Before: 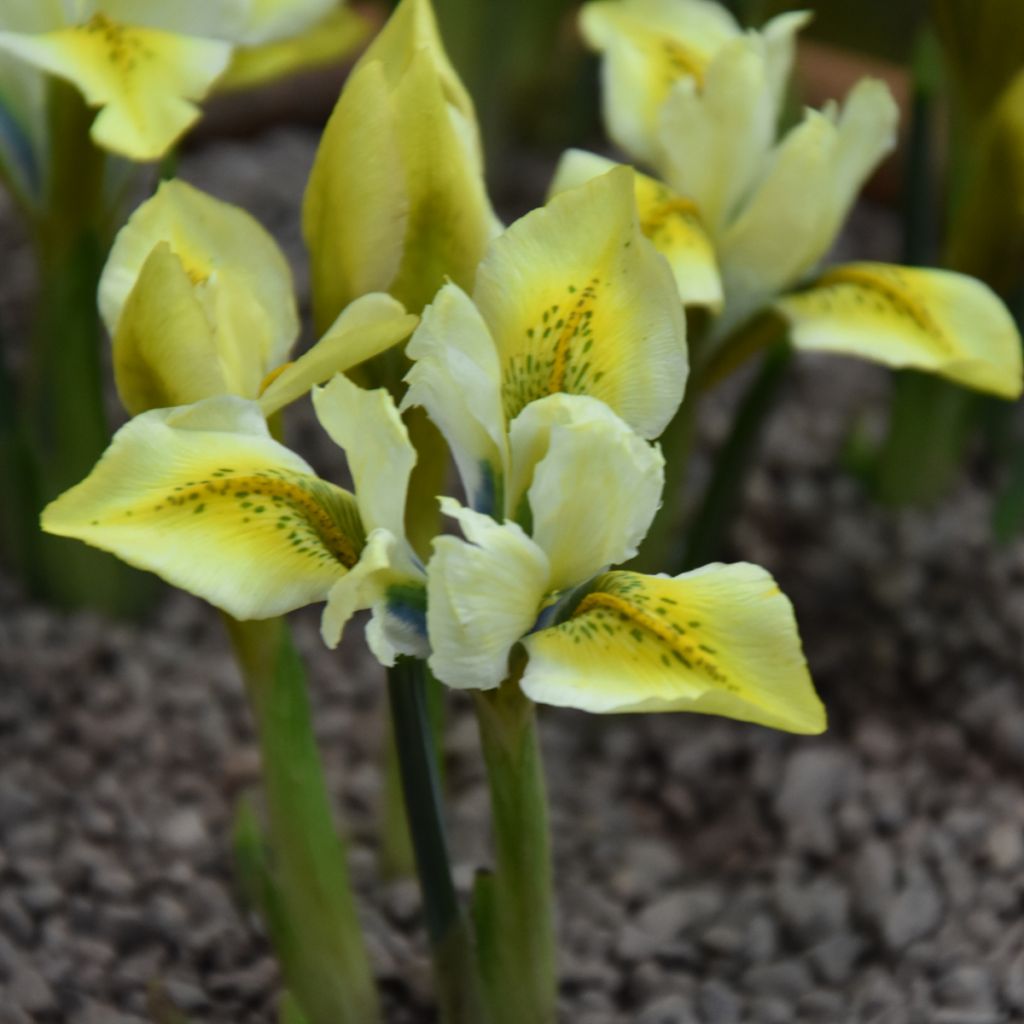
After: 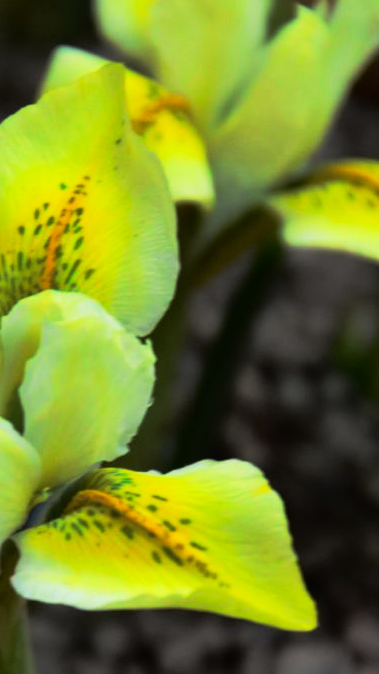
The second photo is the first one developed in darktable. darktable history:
base curve: curves: ch0 [(0, 0) (0.564, 0.291) (0.802, 0.731) (1, 1)], preserve colors none
contrast brightness saturation: contrast 0.025, brightness -0.033
tone equalizer: -7 EV 0.149 EV, -6 EV 0.607 EV, -5 EV 1.17 EV, -4 EV 1.3 EV, -3 EV 1.16 EV, -2 EV 0.6 EV, -1 EV 0.163 EV, edges refinement/feathering 500, mask exposure compensation -1.57 EV, preserve details no
crop and rotate: left 49.756%, top 10.125%, right 13.156%, bottom 23.966%
